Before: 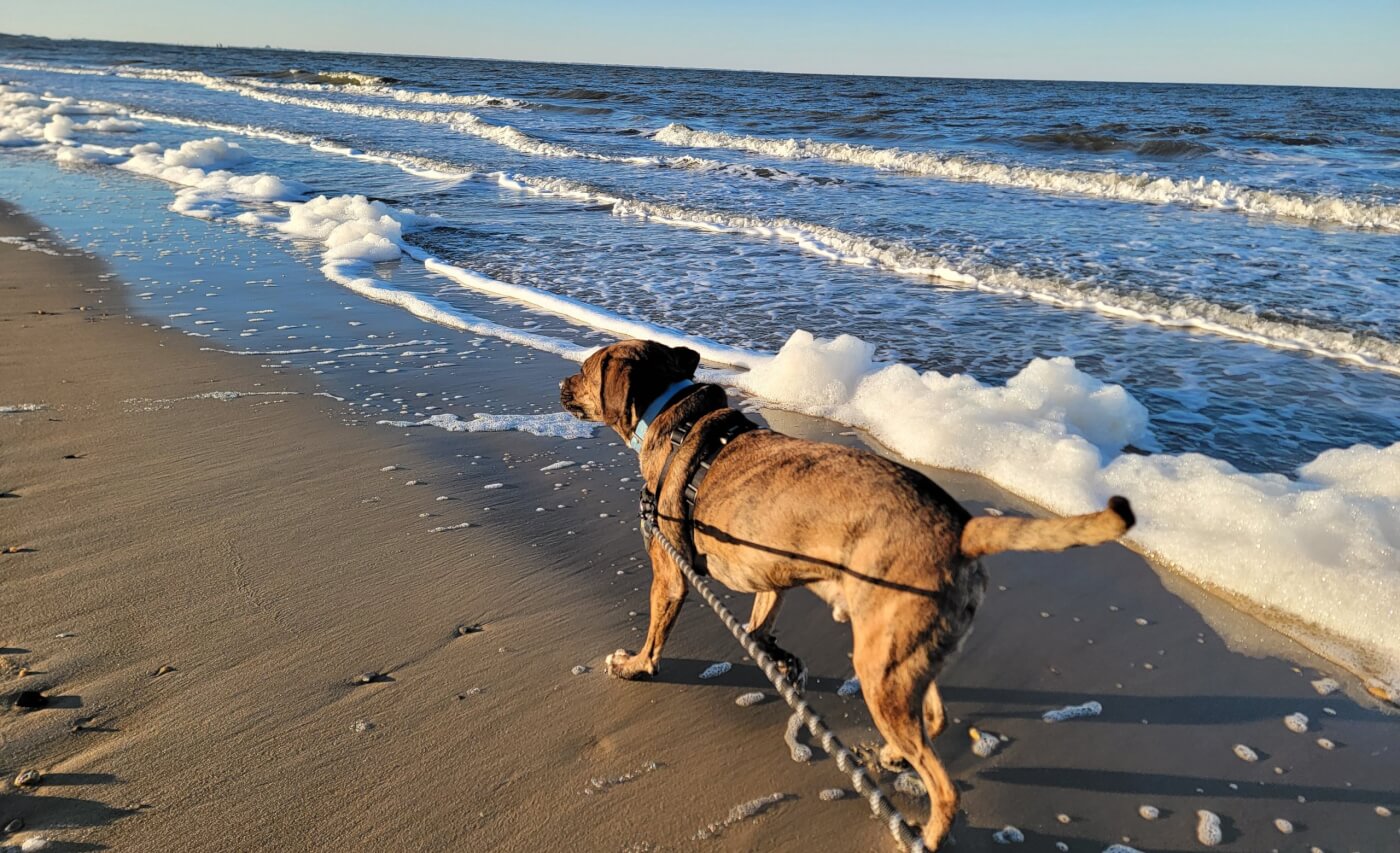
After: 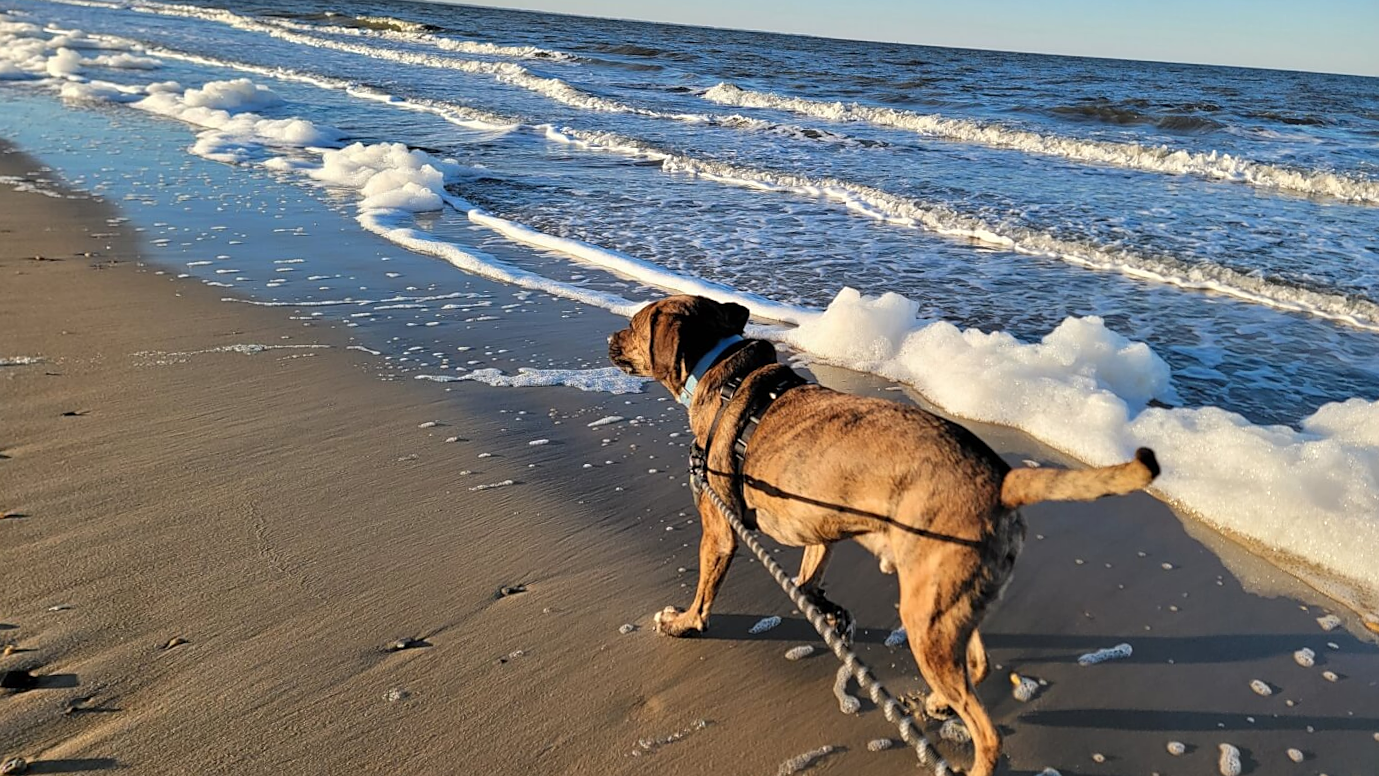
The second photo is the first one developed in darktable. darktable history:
sharpen: radius 1.559, amount 0.373, threshold 1.271
rotate and perspective: rotation -0.013°, lens shift (vertical) -0.027, lens shift (horizontal) 0.178, crop left 0.016, crop right 0.989, crop top 0.082, crop bottom 0.918
